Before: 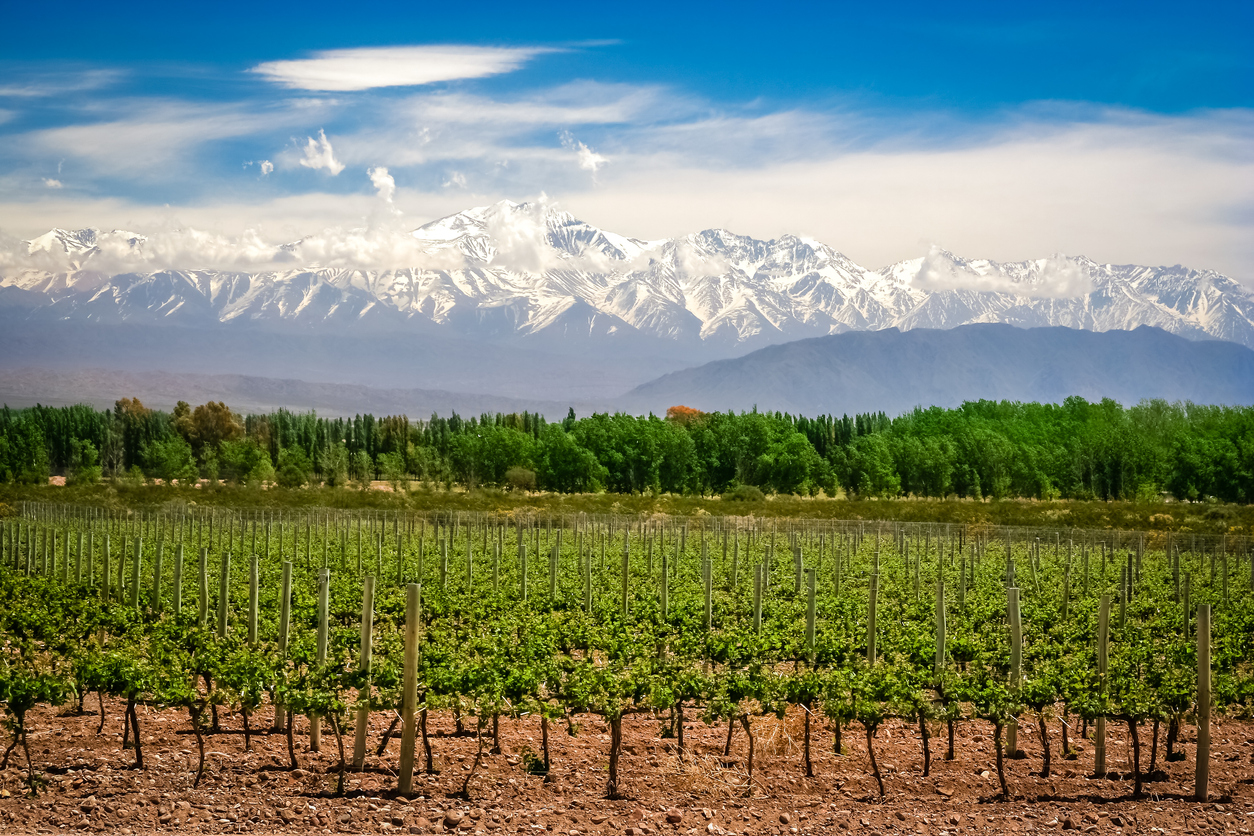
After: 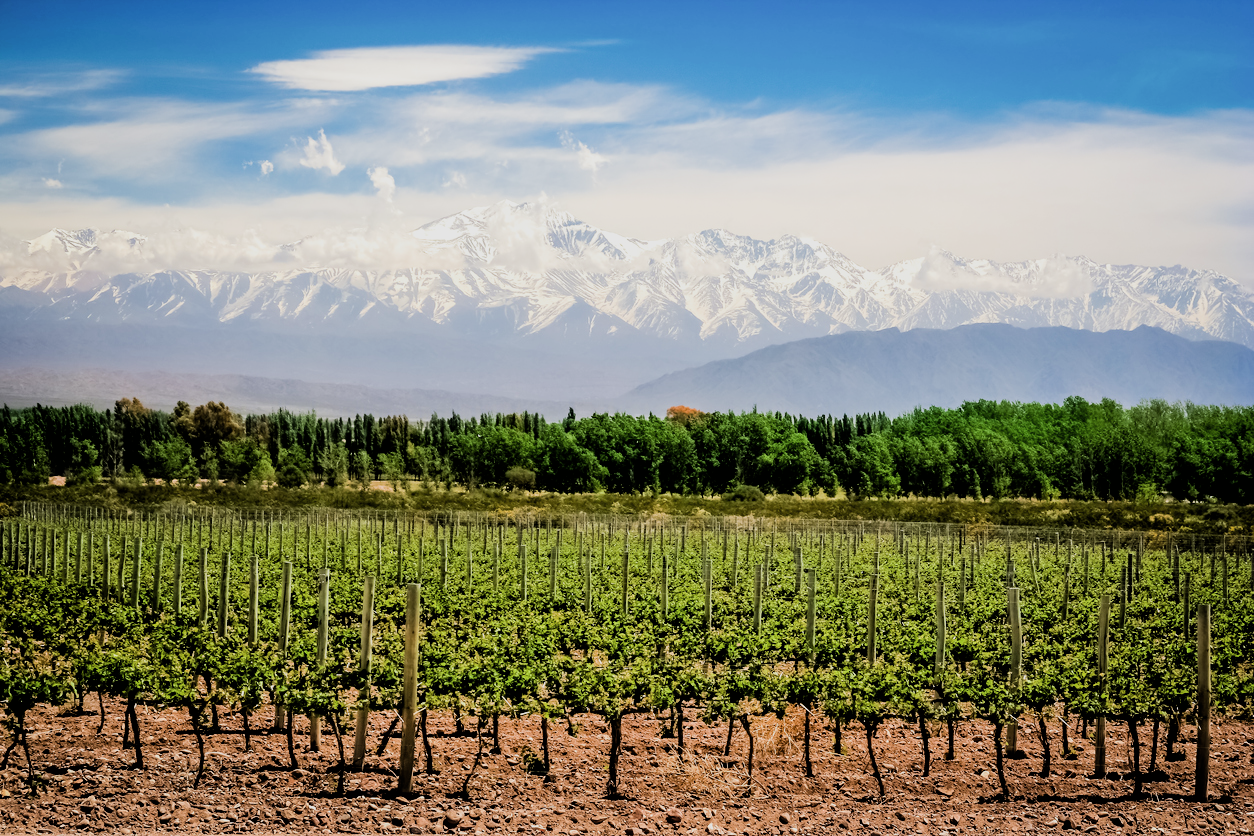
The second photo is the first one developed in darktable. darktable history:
tone equalizer: -8 EV -0.417 EV, -7 EV -0.389 EV, -6 EV -0.333 EV, -5 EV -0.222 EV, -3 EV 0.222 EV, -2 EV 0.333 EV, -1 EV 0.389 EV, +0 EV 0.417 EV, edges refinement/feathering 500, mask exposure compensation -1.57 EV, preserve details no
exposure: exposure 0.2 EV, compensate highlight preservation false
filmic rgb: black relative exposure -4.14 EV, white relative exposure 5.1 EV, hardness 2.11, contrast 1.165
color zones: curves: ch0 [(0, 0.613) (0.01, 0.613) (0.245, 0.448) (0.498, 0.529) (0.642, 0.665) (0.879, 0.777) (0.99, 0.613)]; ch1 [(0, 0) (0.143, 0) (0.286, 0) (0.429, 0) (0.571, 0) (0.714, 0) (0.857, 0)], mix -93.41%
